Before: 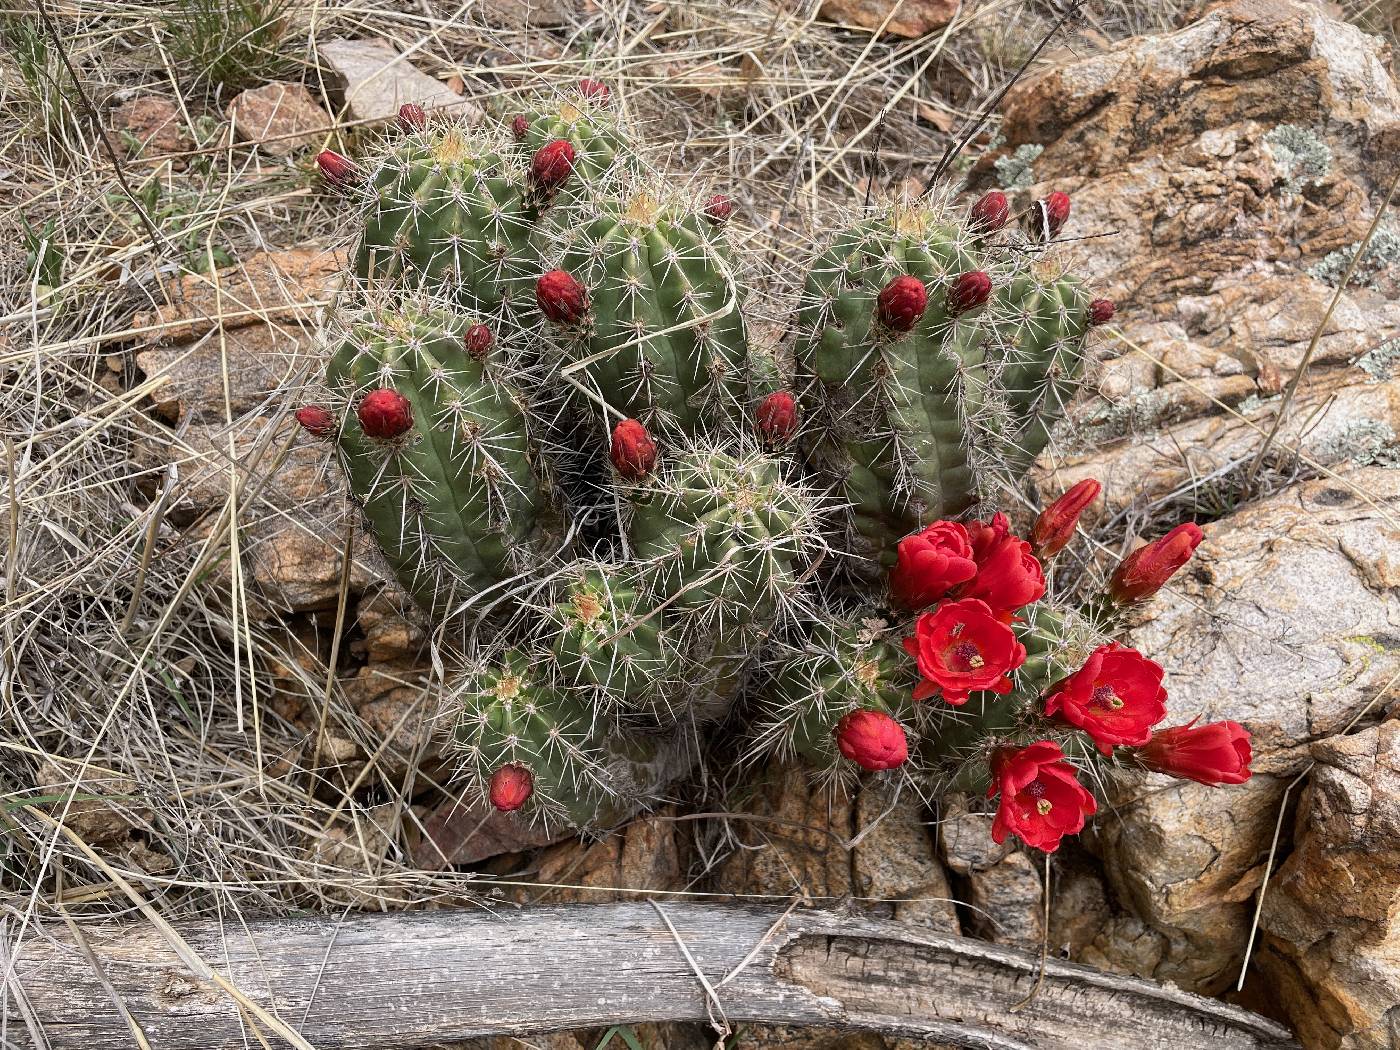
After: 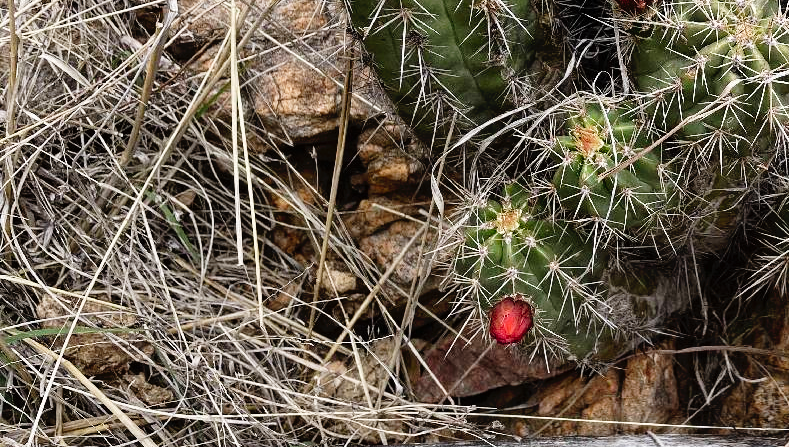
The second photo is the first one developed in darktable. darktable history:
crop: top 44.483%, right 43.593%, bottom 12.892%
shadows and highlights: shadows 12, white point adjustment 1.2, highlights -0.36, soften with gaussian
tone curve: curves: ch0 [(0, 0) (0.003, 0.007) (0.011, 0.01) (0.025, 0.018) (0.044, 0.028) (0.069, 0.034) (0.1, 0.04) (0.136, 0.051) (0.177, 0.104) (0.224, 0.161) (0.277, 0.234) (0.335, 0.316) (0.399, 0.41) (0.468, 0.487) (0.543, 0.577) (0.623, 0.679) (0.709, 0.769) (0.801, 0.854) (0.898, 0.922) (1, 1)], preserve colors none
